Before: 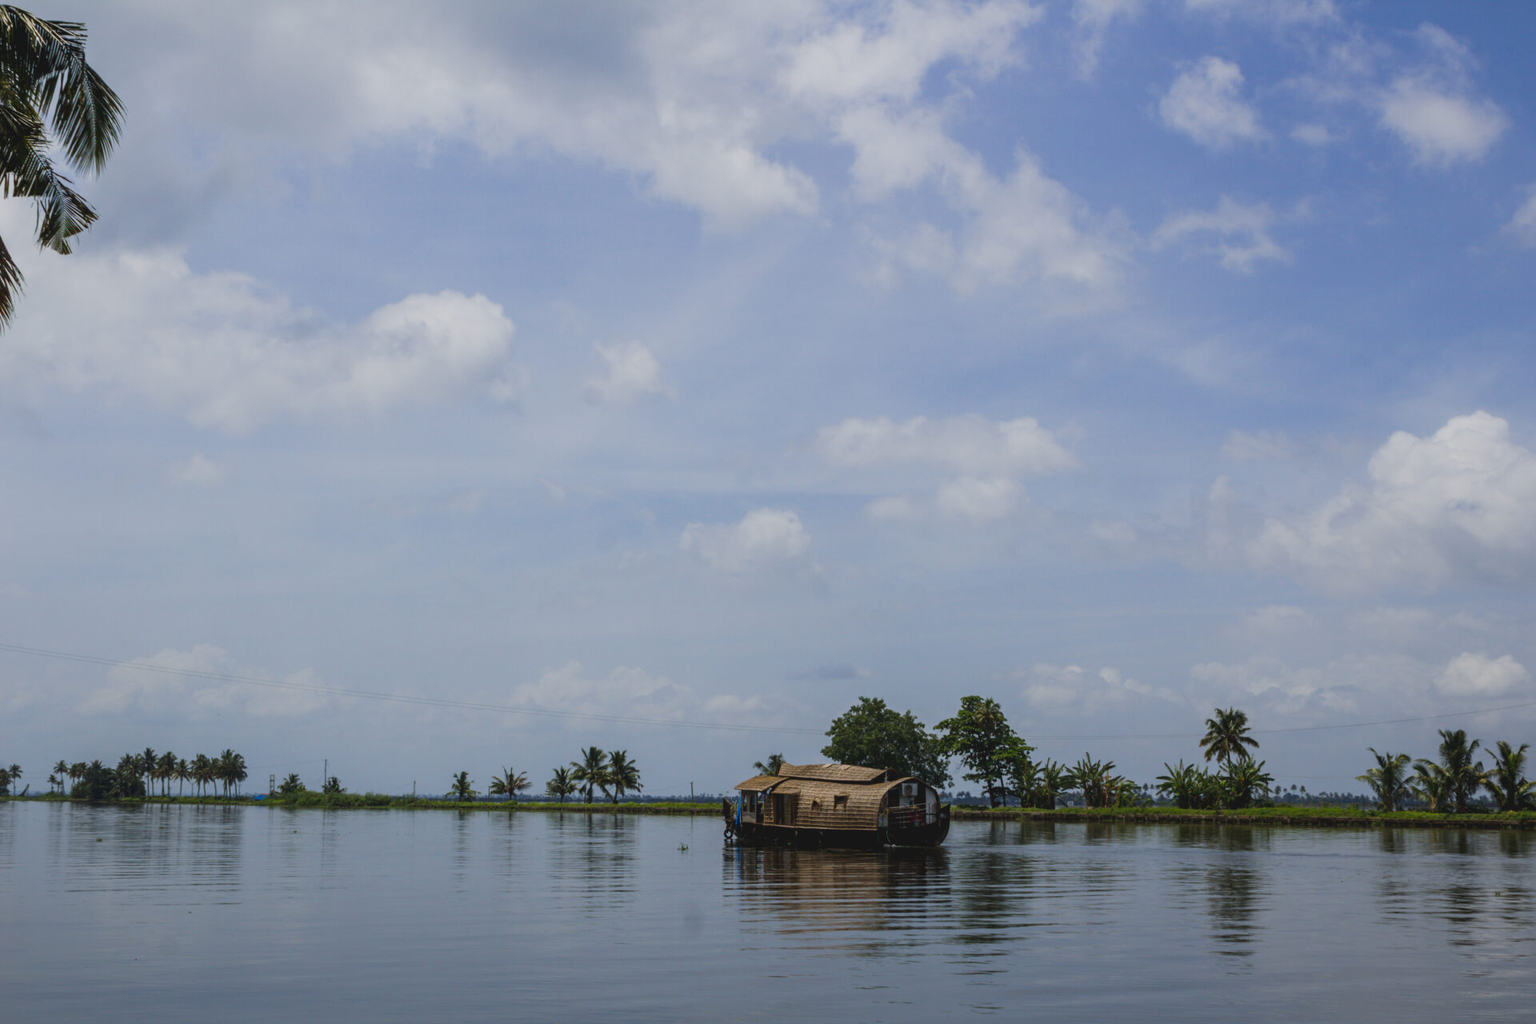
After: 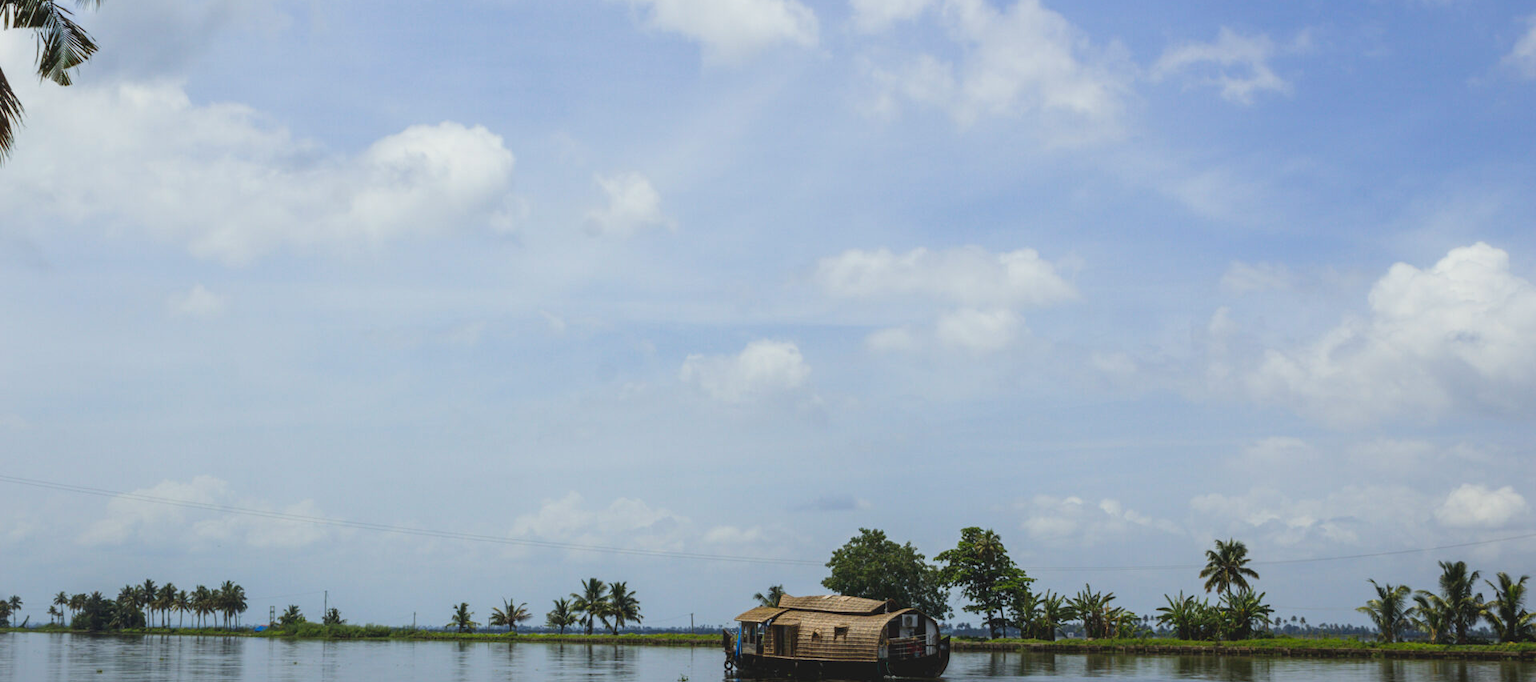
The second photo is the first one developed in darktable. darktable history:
exposure: black level correction 0, exposure 0.395 EV, compensate exposure bias true, compensate highlight preservation false
color correction: highlights a* -2.7, highlights b* 2.51
levels: levels [0.018, 0.493, 1]
crop: top 16.535%, bottom 16.772%
